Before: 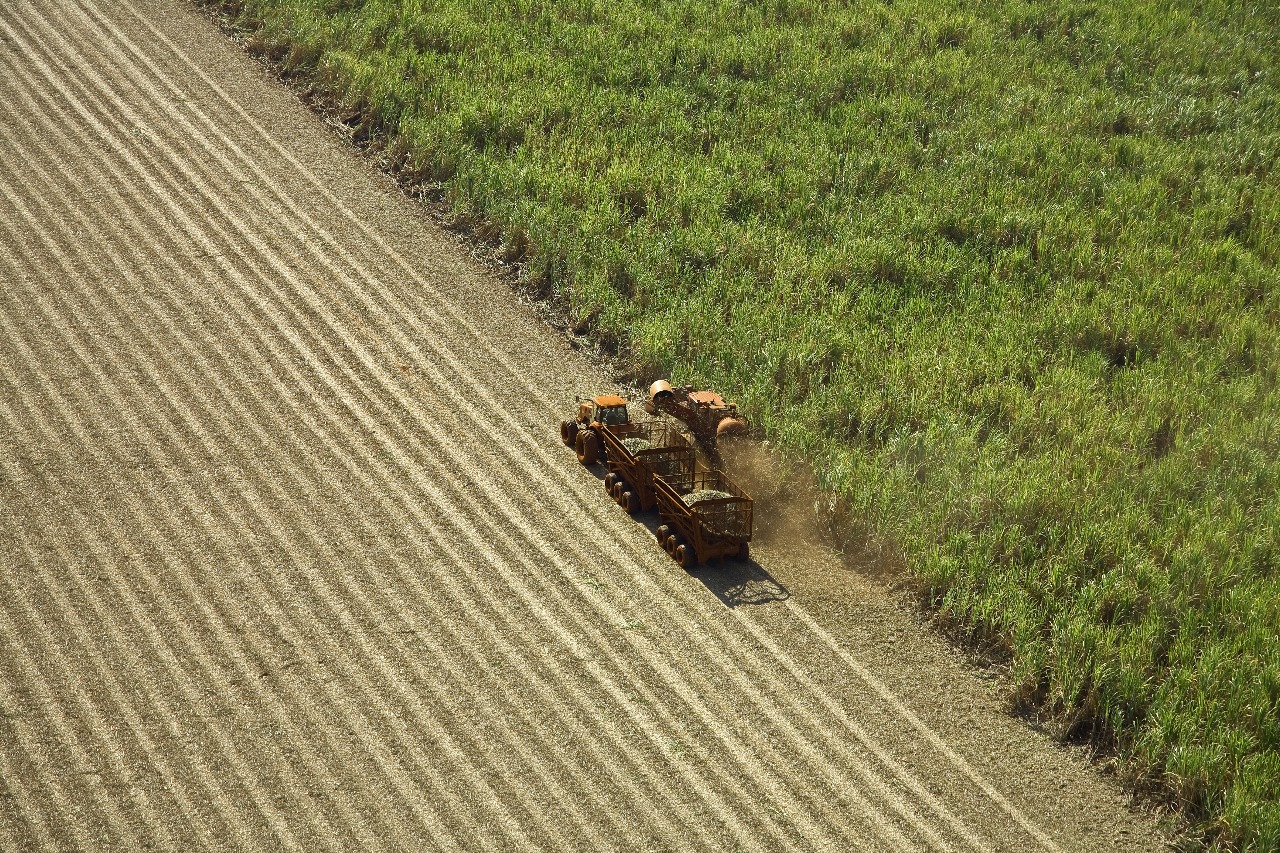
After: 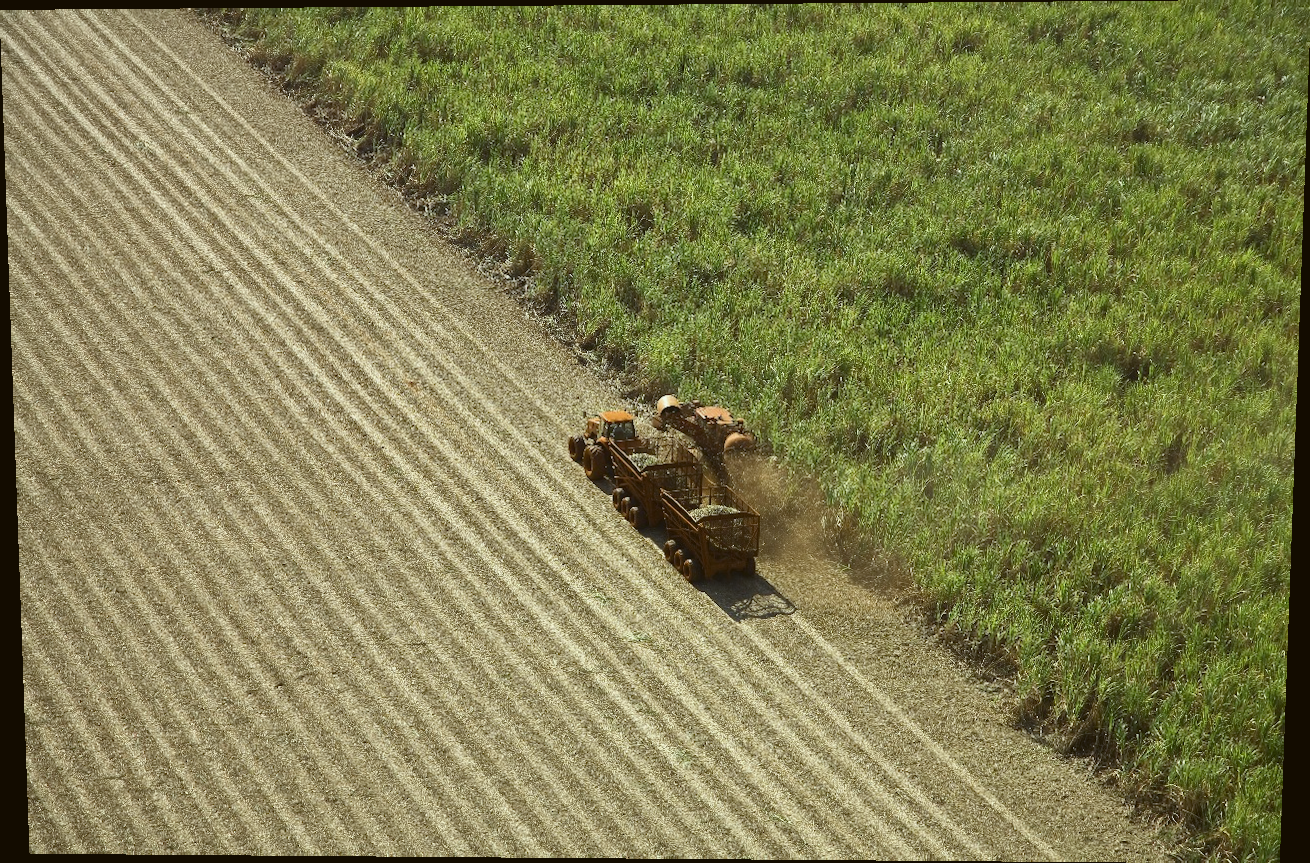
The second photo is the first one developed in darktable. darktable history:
rotate and perspective: lens shift (vertical) 0.048, lens shift (horizontal) -0.024, automatic cropping off
color balance: lift [1.004, 1.002, 1.002, 0.998], gamma [1, 1.007, 1.002, 0.993], gain [1, 0.977, 1.013, 1.023], contrast -3.64%
